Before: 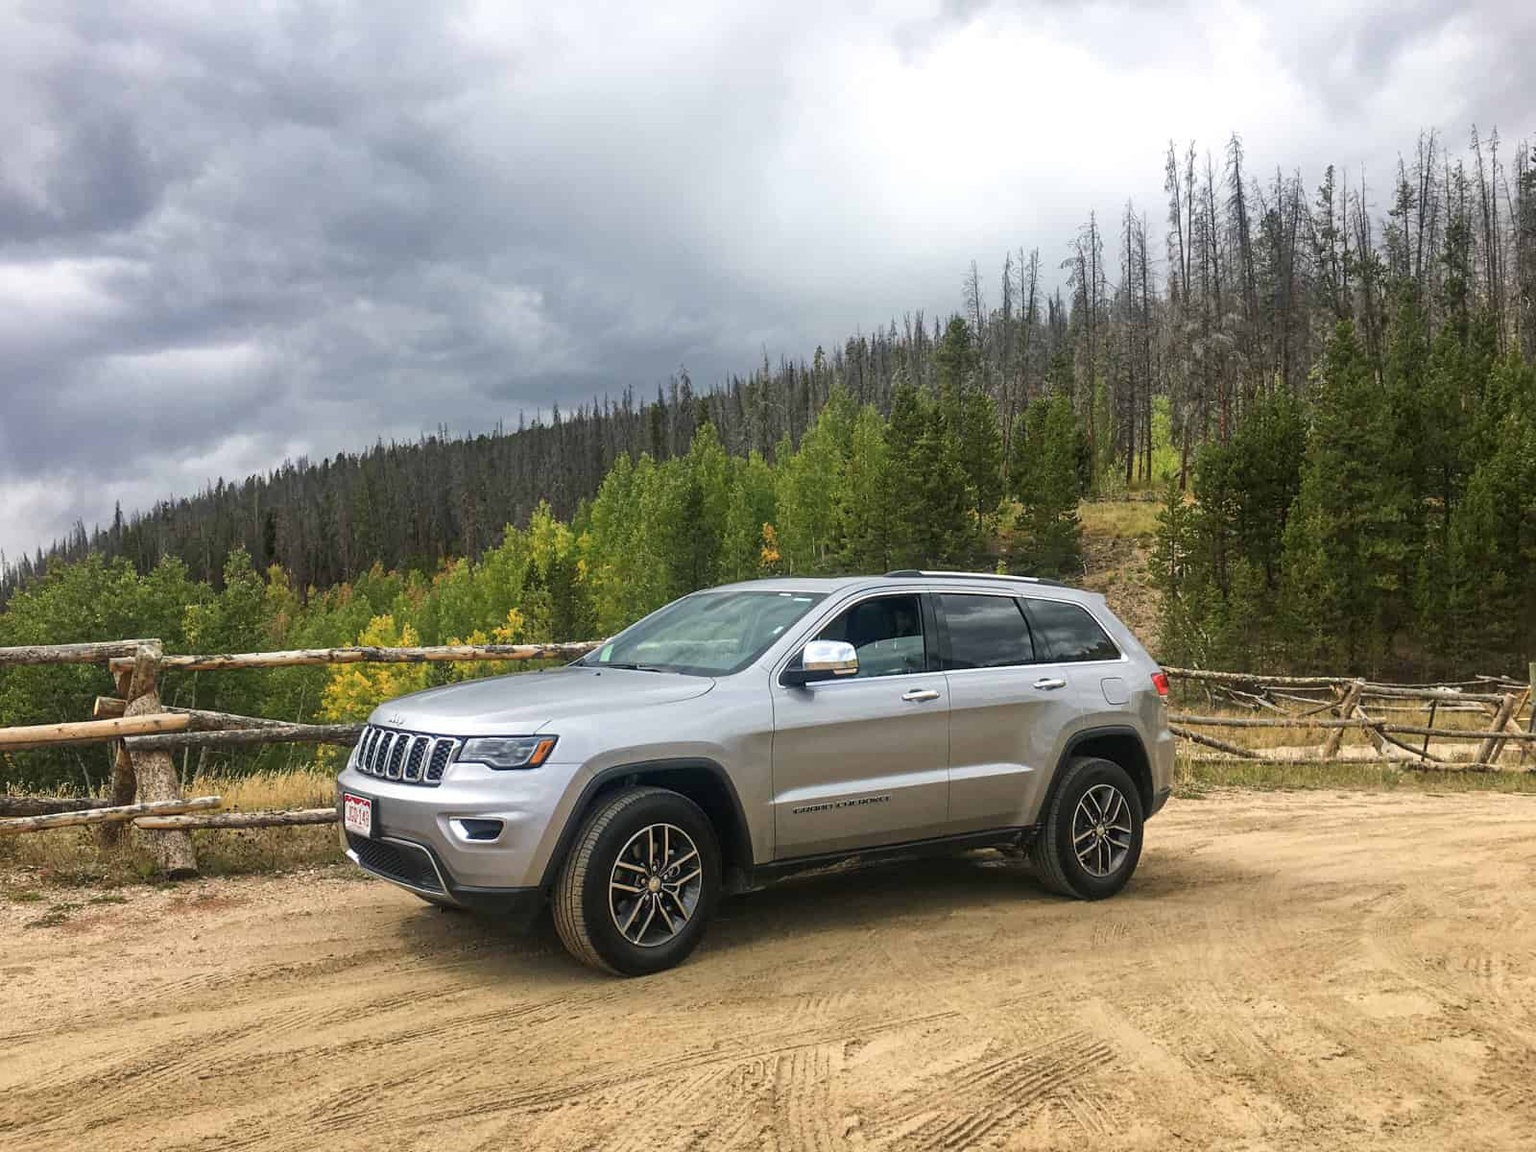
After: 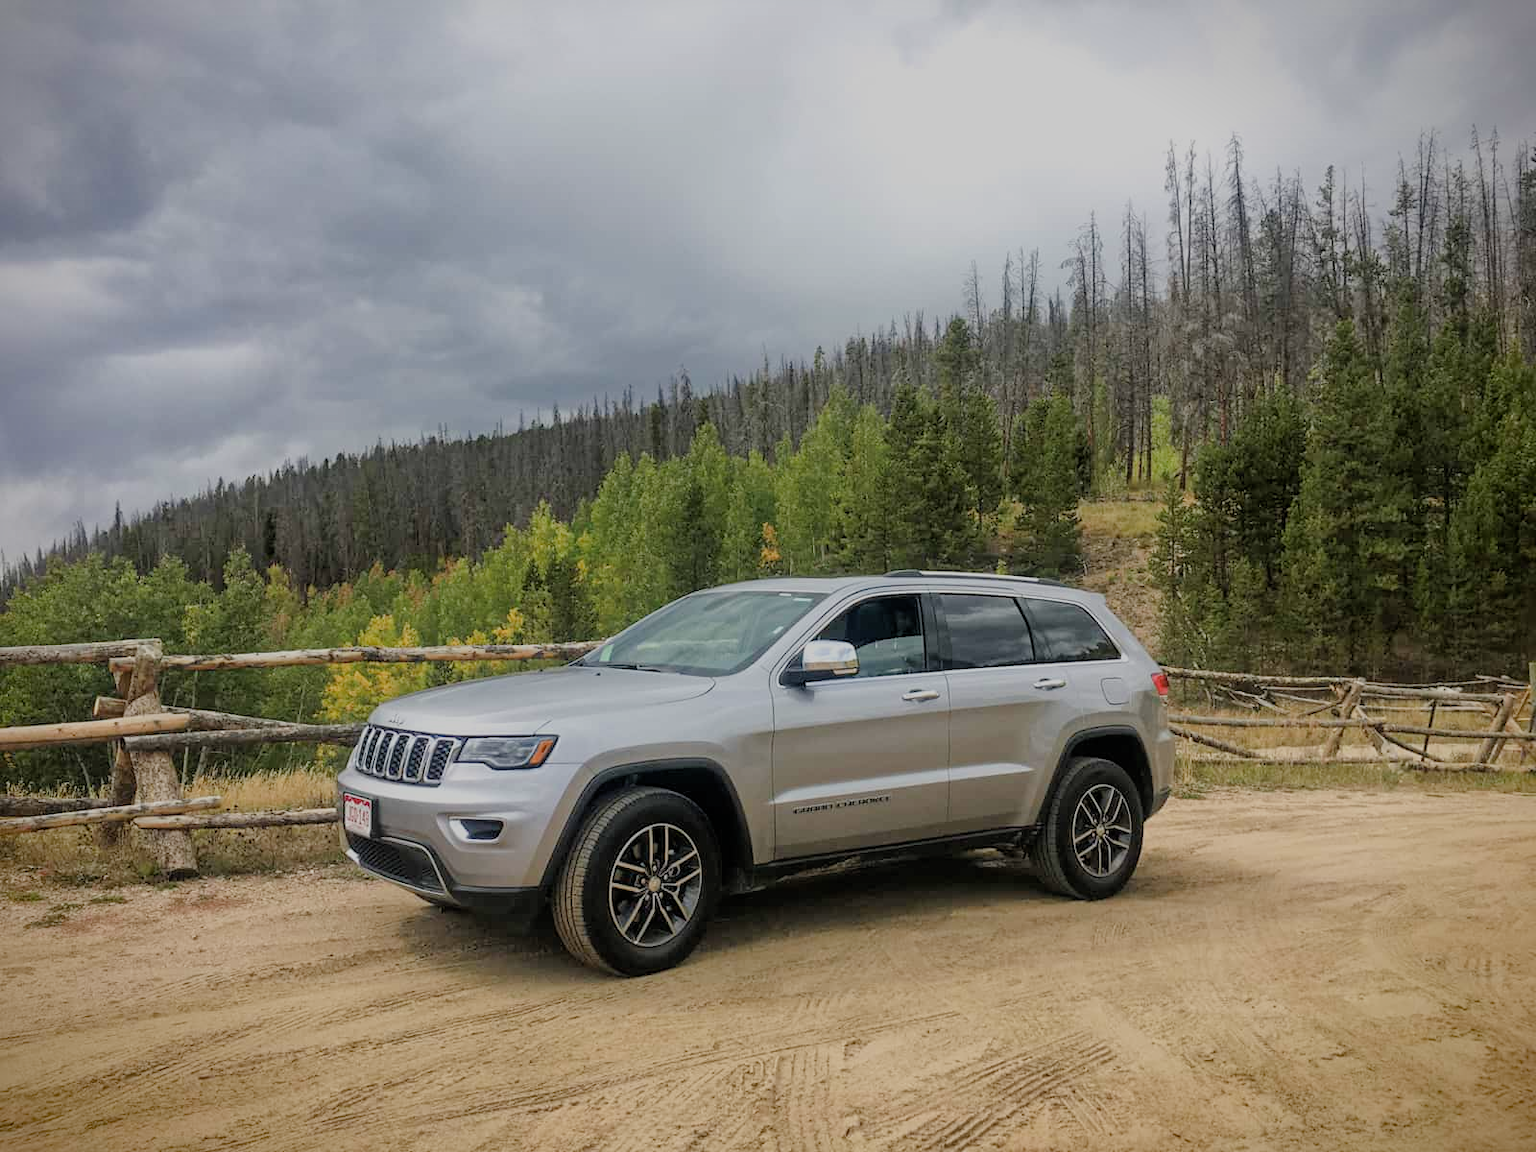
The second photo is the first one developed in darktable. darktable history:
vignetting: fall-off start 88.53%, fall-off radius 44.2%, saturation 0.376, width/height ratio 1.161
filmic rgb: black relative exposure -6.59 EV, white relative exposure 4.71 EV, hardness 3.13, contrast 0.805
